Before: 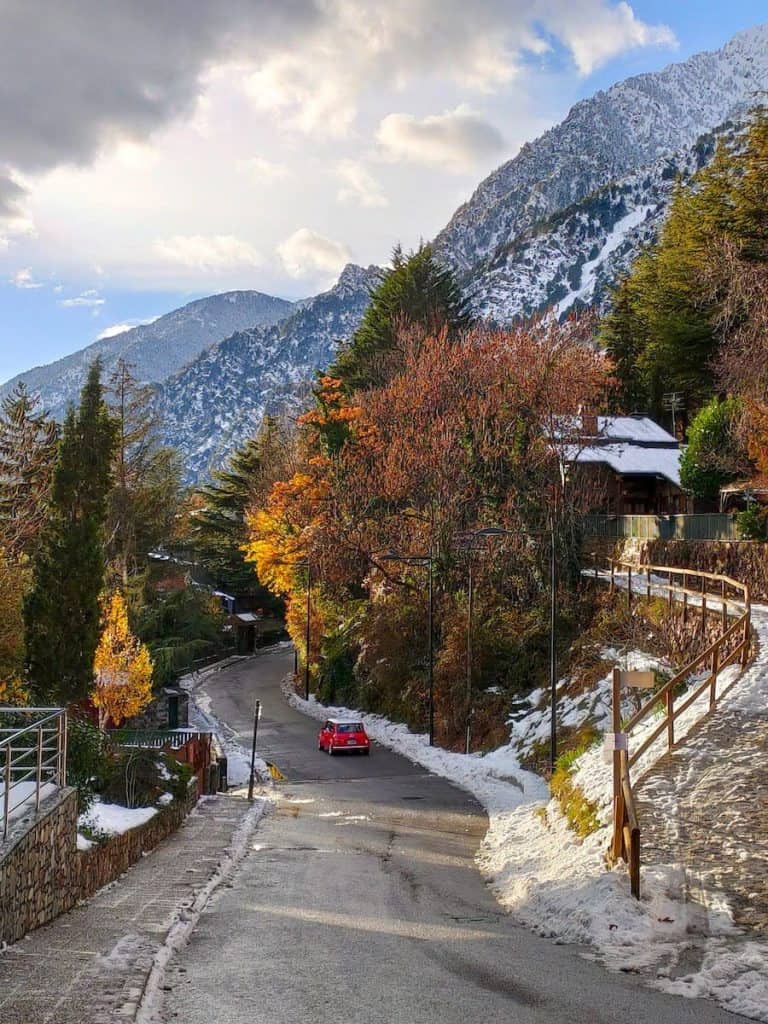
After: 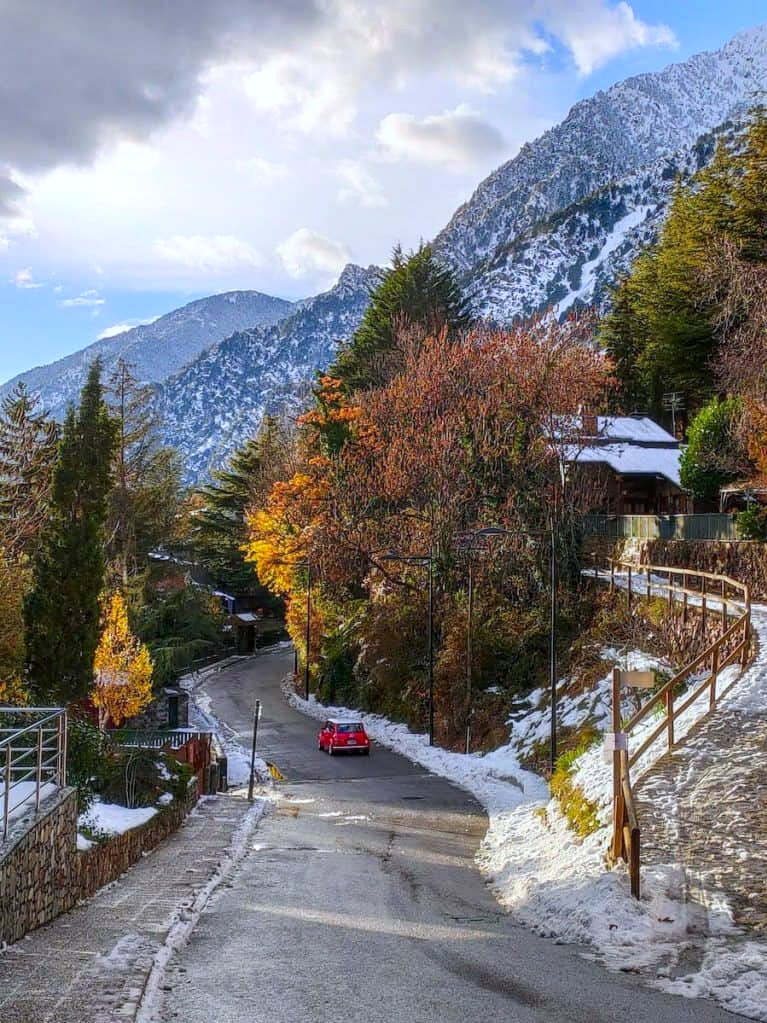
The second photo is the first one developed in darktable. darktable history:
crop and rotate: left 0.126%
local contrast: on, module defaults
contrast brightness saturation: contrast 0.1, brightness 0.03, saturation 0.09
contrast equalizer: y [[0.5, 0.488, 0.462, 0.461, 0.491, 0.5], [0.5 ×6], [0.5 ×6], [0 ×6], [0 ×6]]
white balance: red 0.954, blue 1.079
